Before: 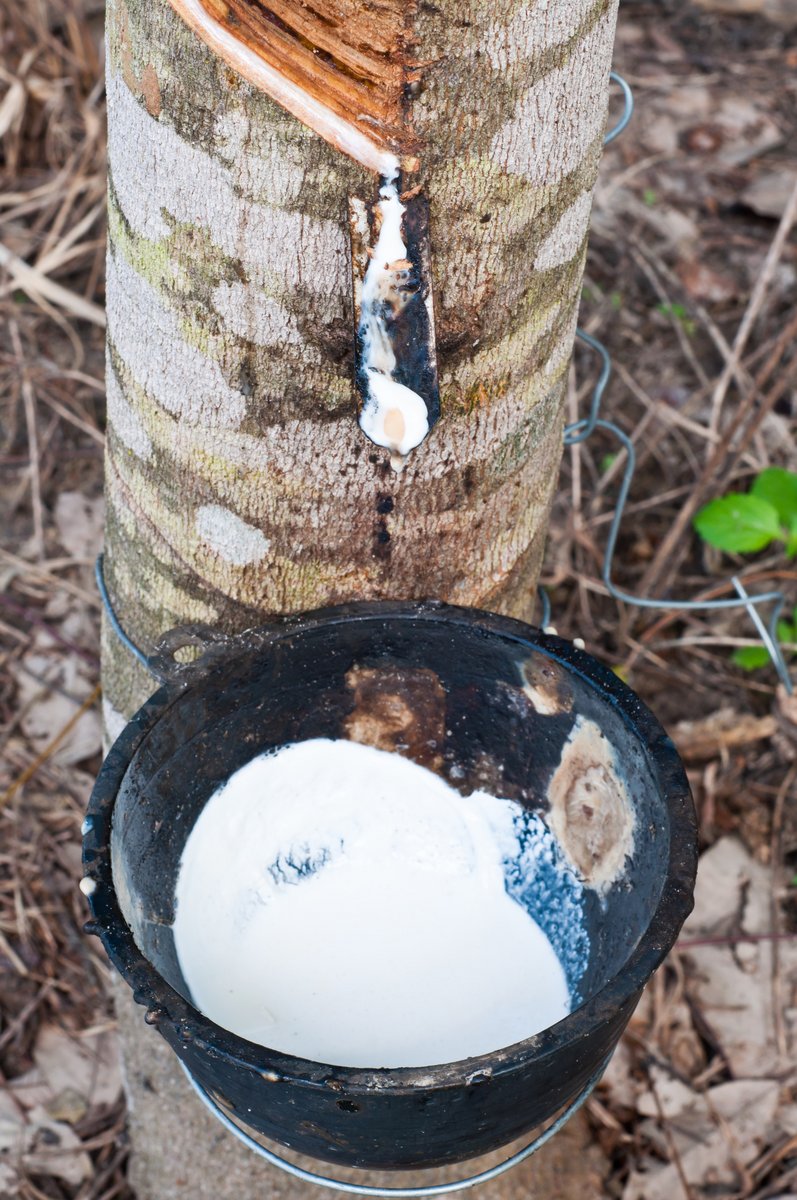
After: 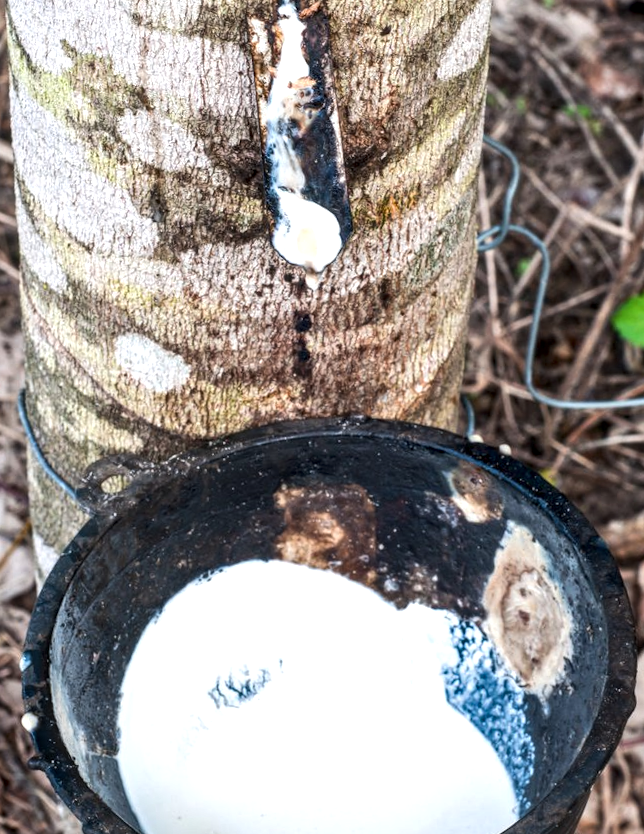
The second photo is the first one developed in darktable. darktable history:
crop and rotate: left 10.071%, top 10.071%, right 10.02%, bottom 10.02%
rotate and perspective: rotation -3.52°, crop left 0.036, crop right 0.964, crop top 0.081, crop bottom 0.919
local contrast: highlights 61%, detail 143%, midtone range 0.428
tone equalizer: -8 EV -0.417 EV, -7 EV -0.389 EV, -6 EV -0.333 EV, -5 EV -0.222 EV, -3 EV 0.222 EV, -2 EV 0.333 EV, -1 EV 0.389 EV, +0 EV 0.417 EV, edges refinement/feathering 500, mask exposure compensation -1.57 EV, preserve details no
